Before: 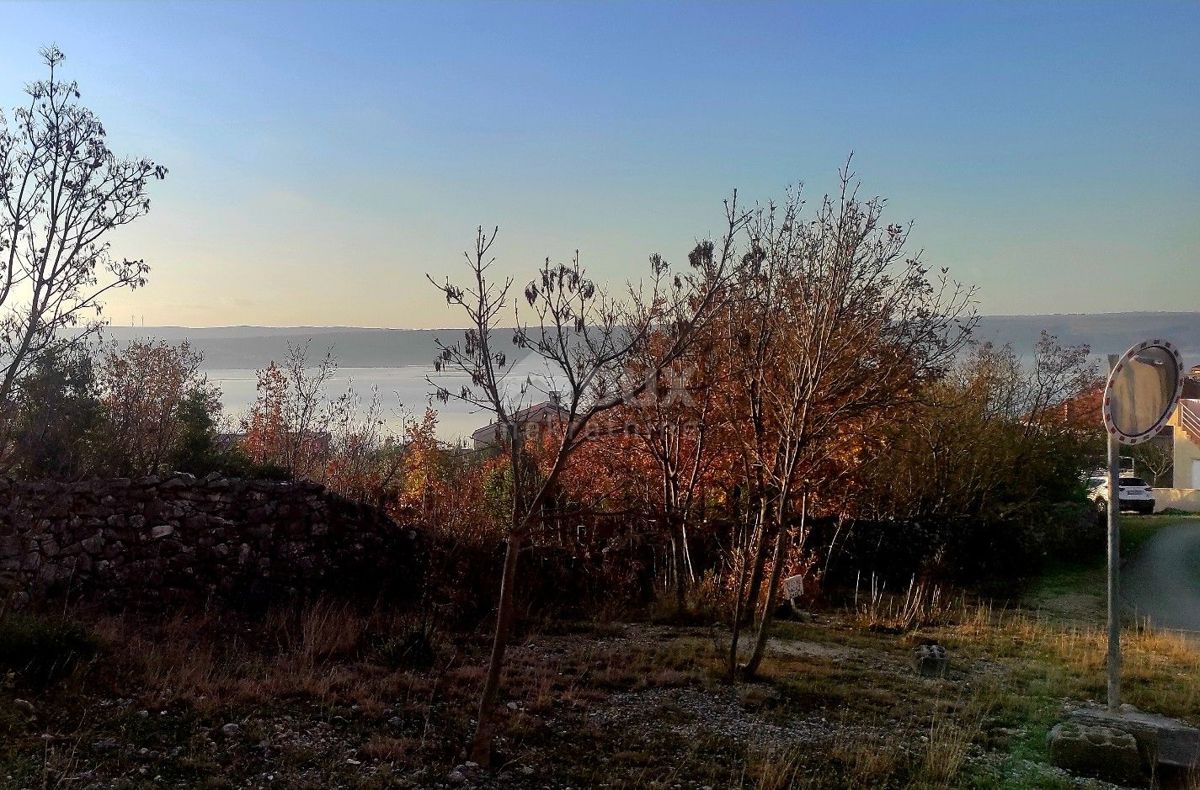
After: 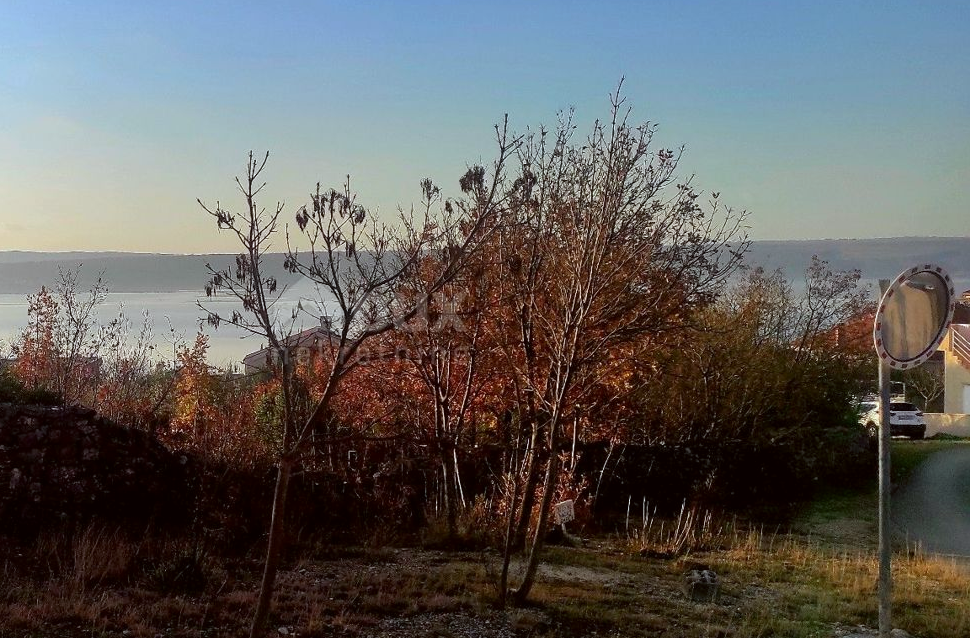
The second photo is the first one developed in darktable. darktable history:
crop: left 19.159%, top 9.58%, bottom 9.58%
color correction: highlights a* -2.73, highlights b* -2.09, shadows a* 2.41, shadows b* 2.73
